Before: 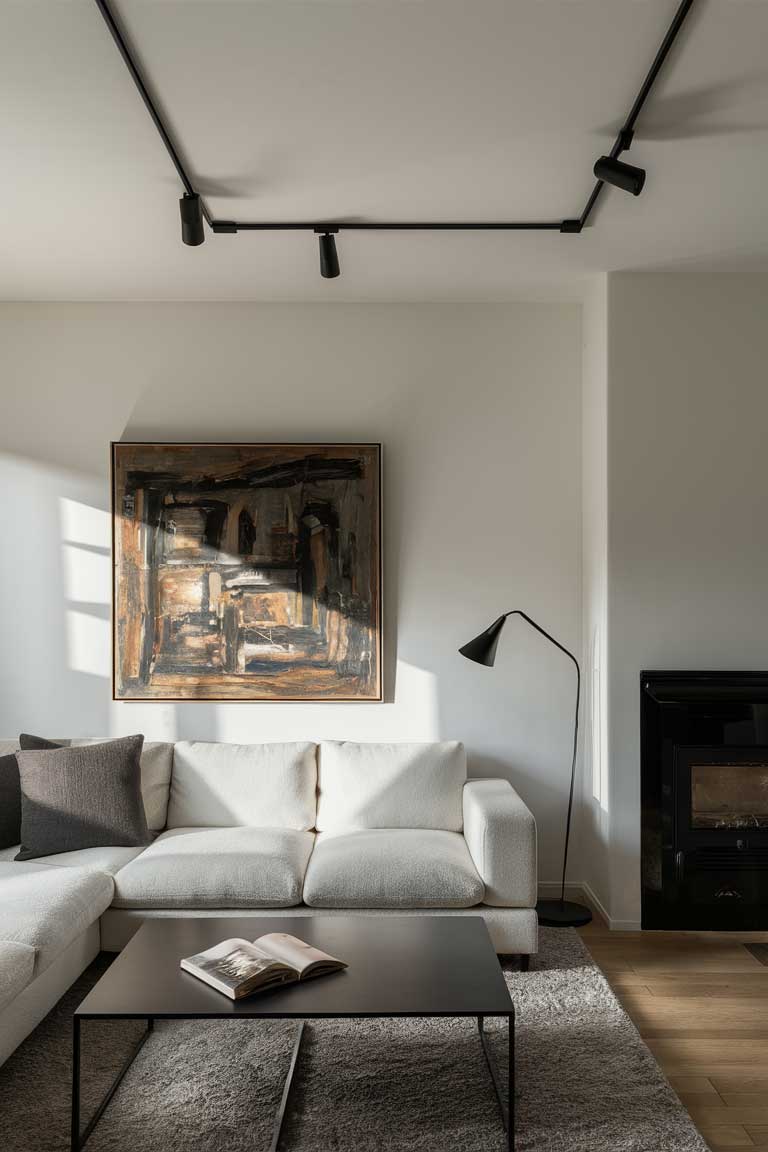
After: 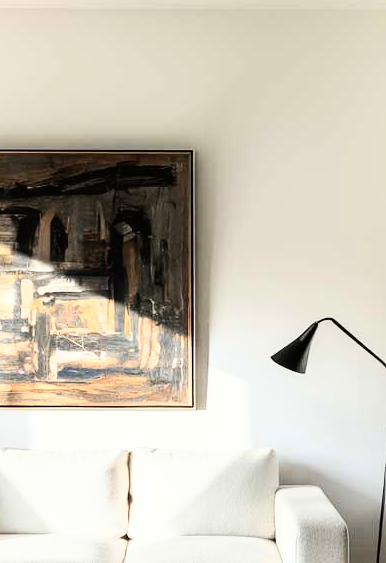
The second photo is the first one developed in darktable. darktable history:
base curve: curves: ch0 [(0, 0) (0.007, 0.004) (0.027, 0.03) (0.046, 0.07) (0.207, 0.54) (0.442, 0.872) (0.673, 0.972) (1, 1)]
crop: left 24.604%, top 25.472%, right 25.086%, bottom 25.57%
